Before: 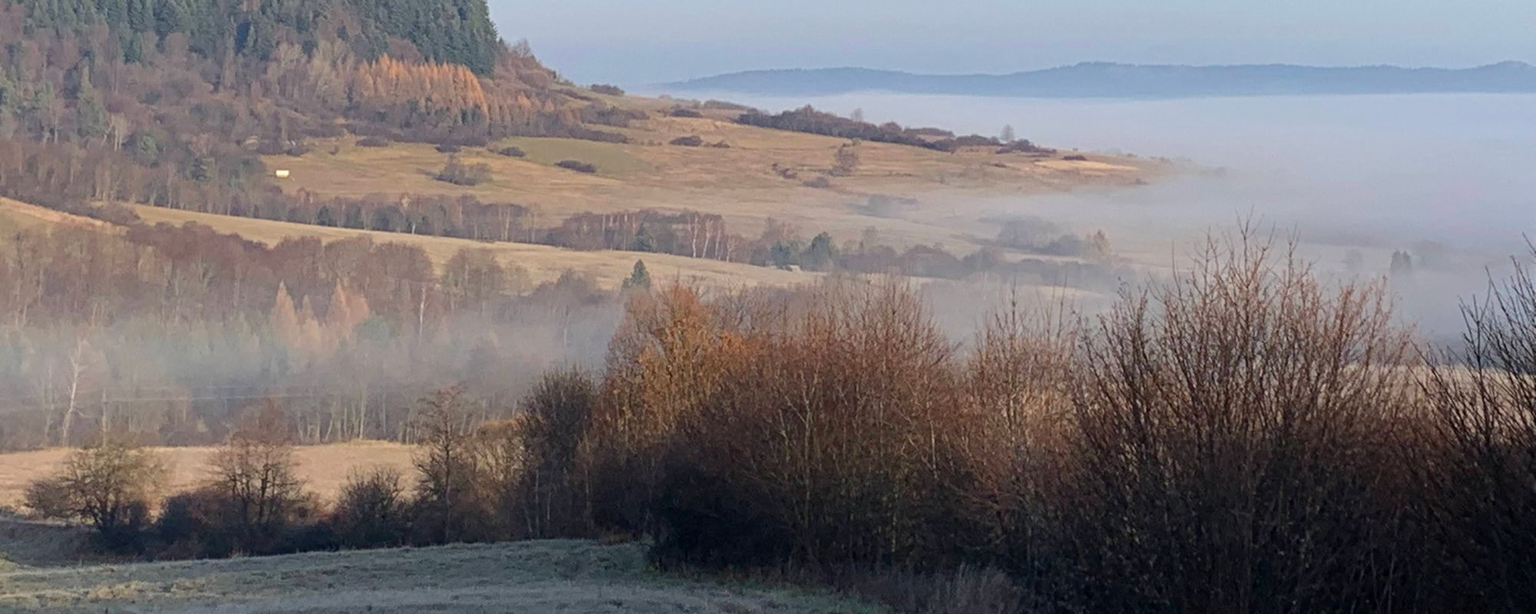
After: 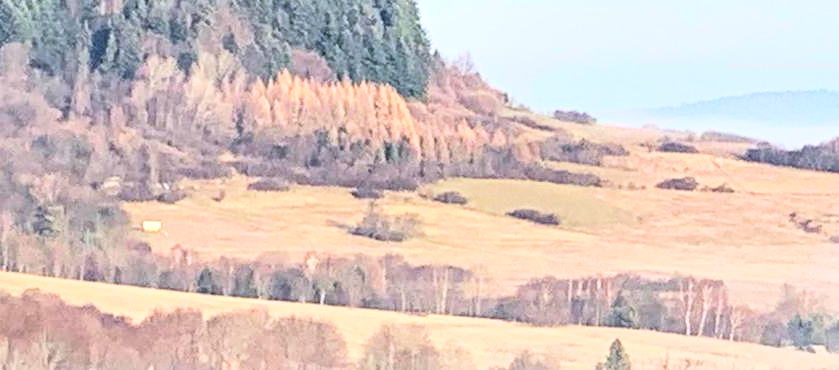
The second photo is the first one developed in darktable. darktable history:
crop and rotate: left 10.817%, top 0.062%, right 47.194%, bottom 53.626%
velvia: on, module defaults
local contrast: on, module defaults
rgb curve: curves: ch0 [(0, 0) (0.21, 0.15) (0.24, 0.21) (0.5, 0.75) (0.75, 0.96) (0.89, 0.99) (1, 1)]; ch1 [(0, 0.02) (0.21, 0.13) (0.25, 0.2) (0.5, 0.67) (0.75, 0.9) (0.89, 0.97) (1, 1)]; ch2 [(0, 0.02) (0.21, 0.13) (0.25, 0.2) (0.5, 0.67) (0.75, 0.9) (0.89, 0.97) (1, 1)], compensate middle gray true
